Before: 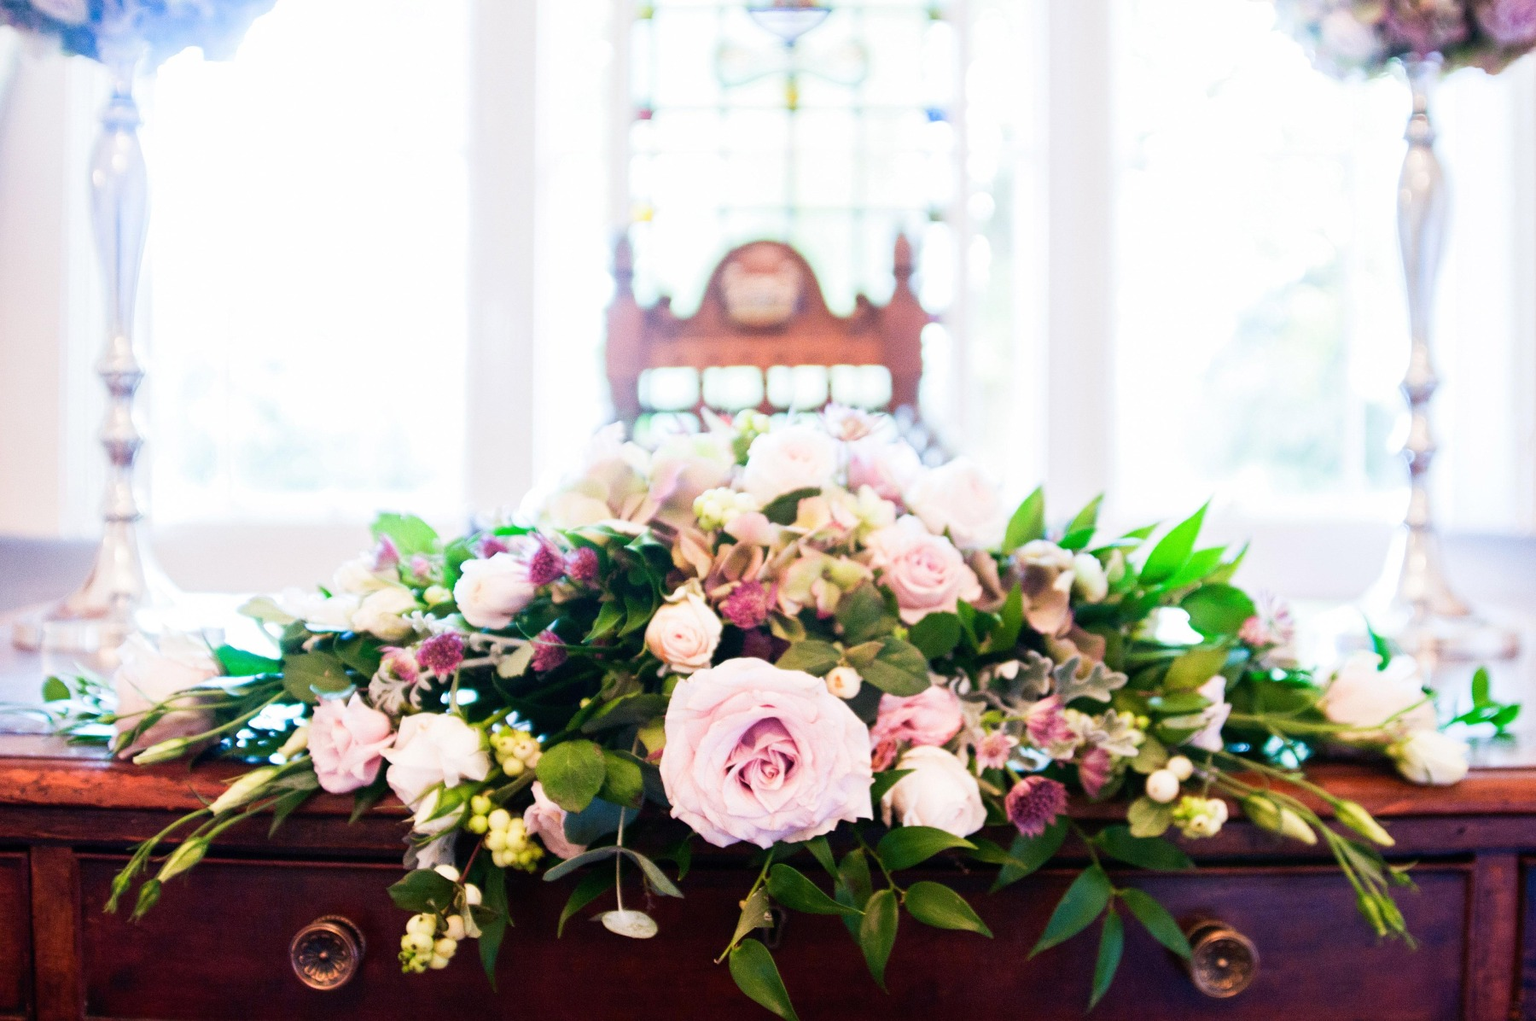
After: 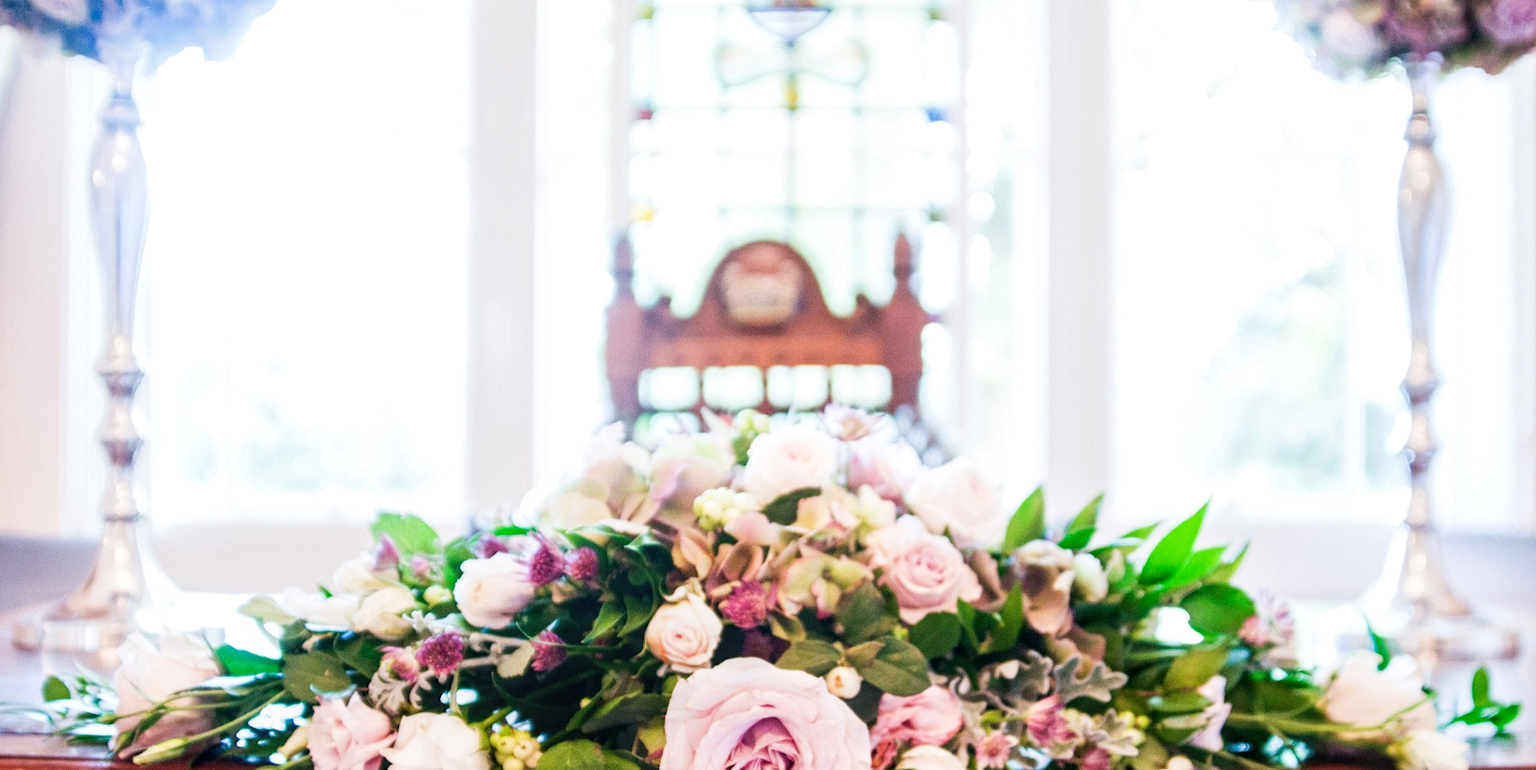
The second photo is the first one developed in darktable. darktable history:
local contrast: on, module defaults
crop: bottom 24.472%
